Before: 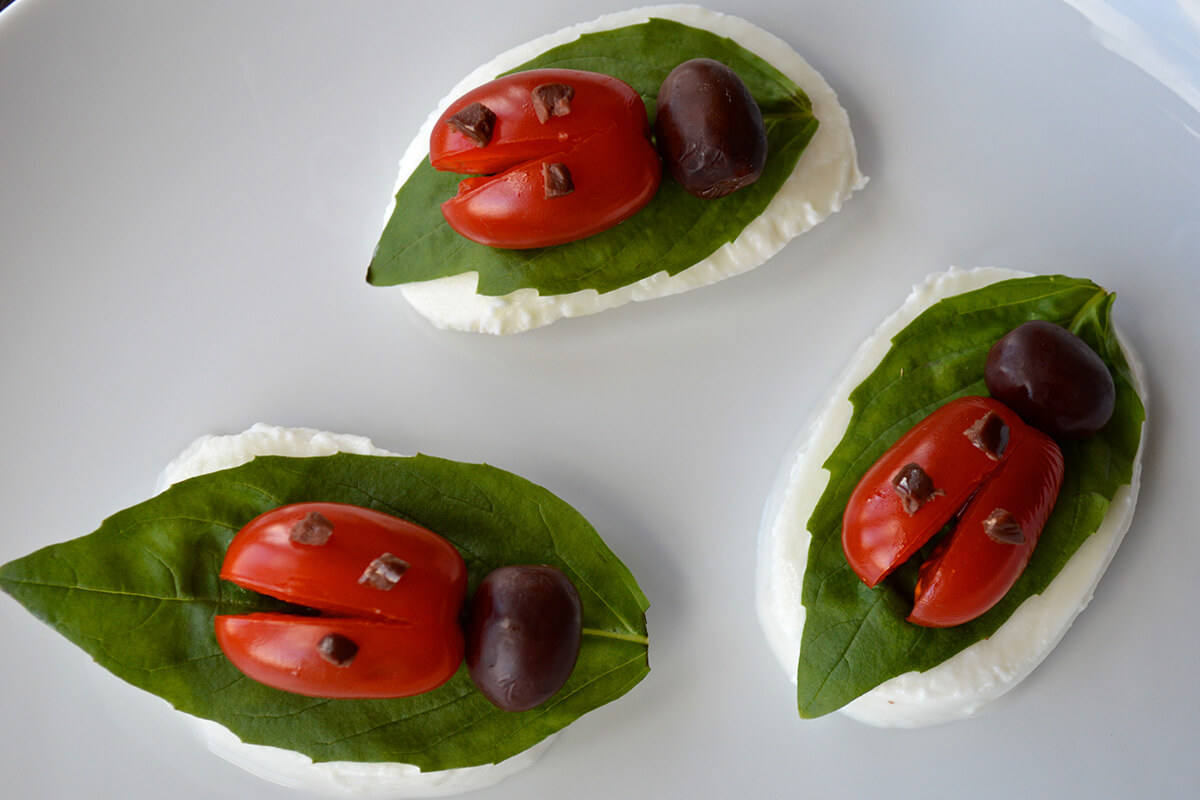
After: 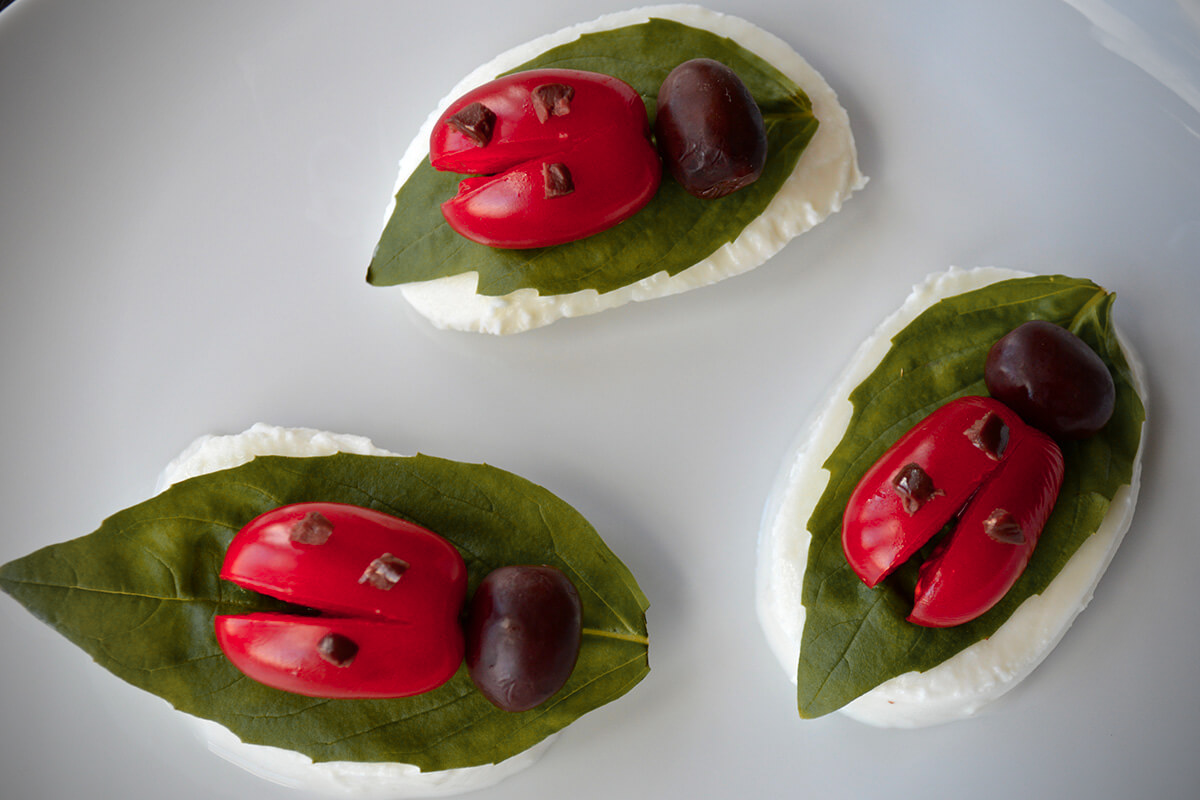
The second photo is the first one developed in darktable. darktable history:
vignetting: brightness -0.7
color zones: curves: ch1 [(0.263, 0.53) (0.376, 0.287) (0.487, 0.512) (0.748, 0.547) (1, 0.513)]; ch2 [(0.262, 0.45) (0.751, 0.477)]
